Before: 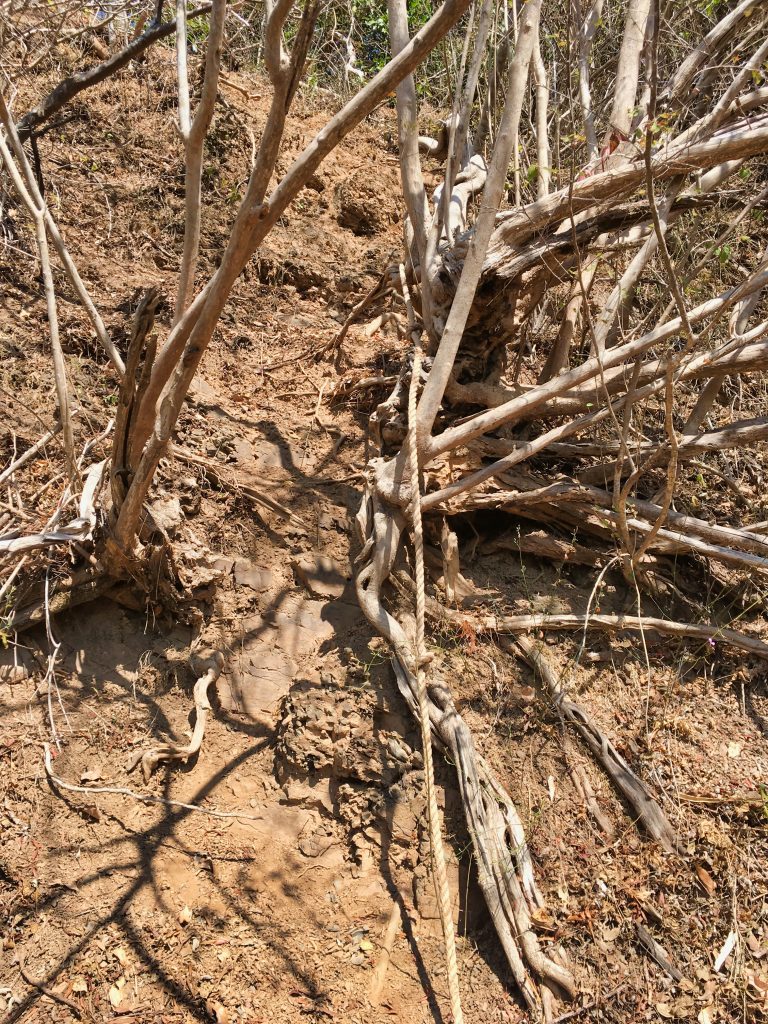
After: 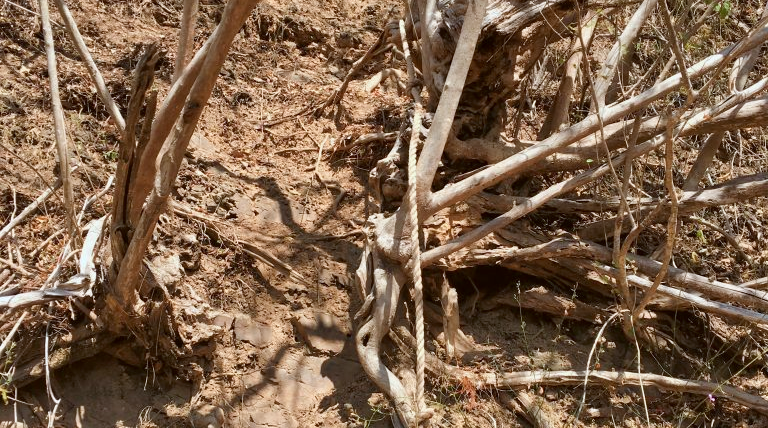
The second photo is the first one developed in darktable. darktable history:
crop and rotate: top 23.84%, bottom 34.294%
color correction: highlights a* -3.28, highlights b* -6.24, shadows a* 3.1, shadows b* 5.19
